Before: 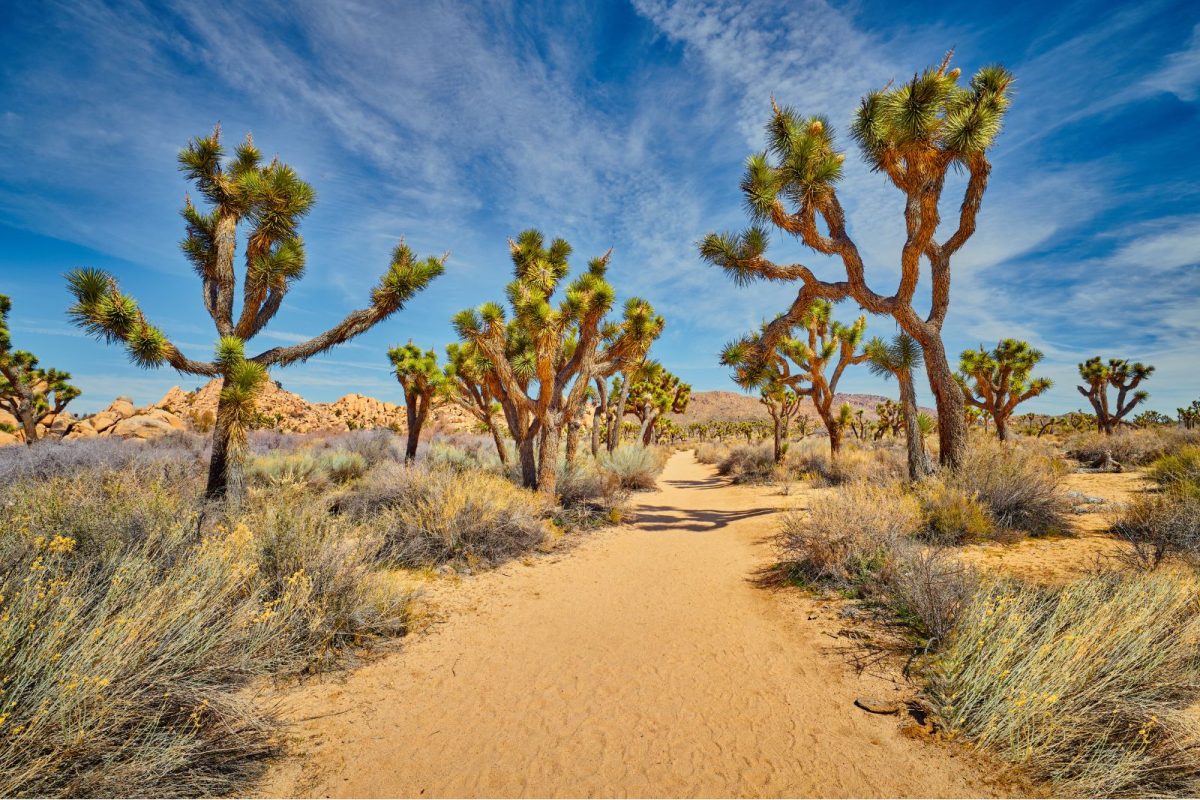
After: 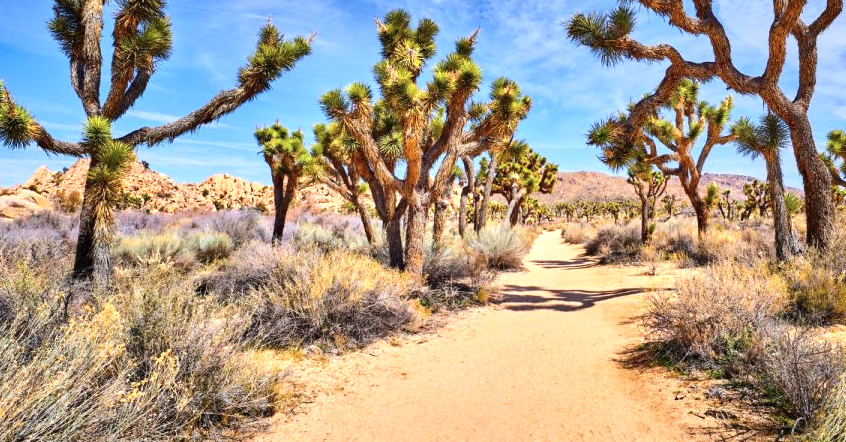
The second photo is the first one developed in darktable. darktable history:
tone equalizer: -8 EV -0.75 EV, -7 EV -0.7 EV, -6 EV -0.6 EV, -5 EV -0.4 EV, -3 EV 0.4 EV, -2 EV 0.6 EV, -1 EV 0.7 EV, +0 EV 0.75 EV, edges refinement/feathering 500, mask exposure compensation -1.57 EV, preserve details no
crop: left 11.123%, top 27.61%, right 18.3%, bottom 17.034%
color calibration: illuminant custom, x 0.363, y 0.385, temperature 4528.03 K
